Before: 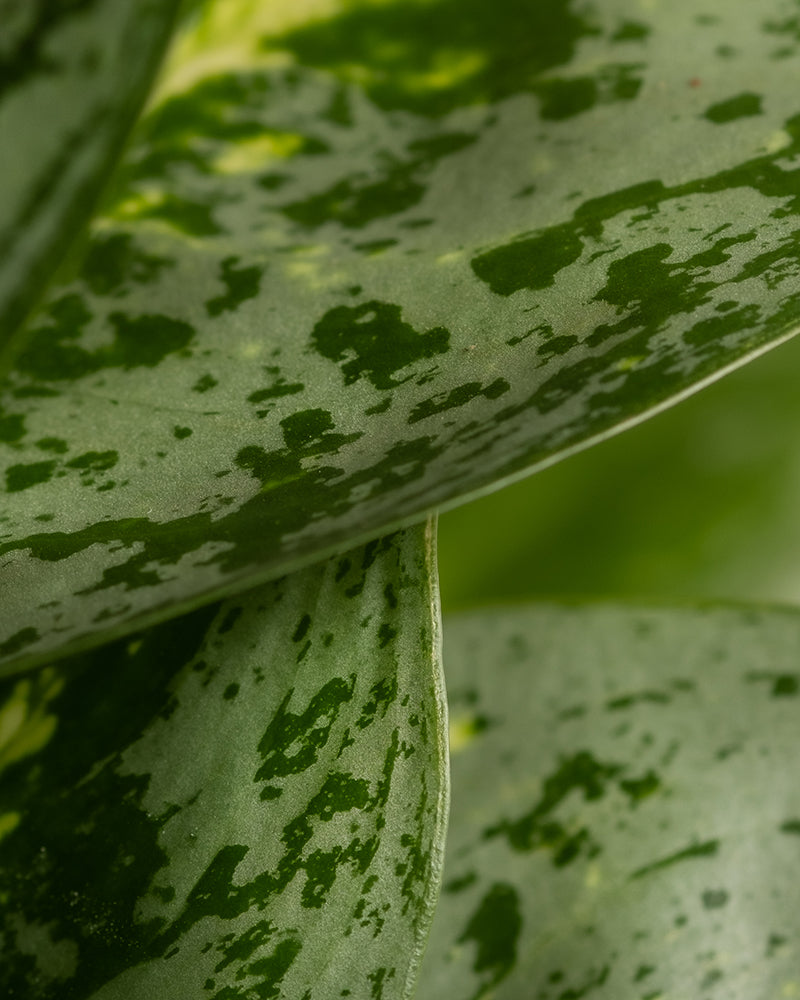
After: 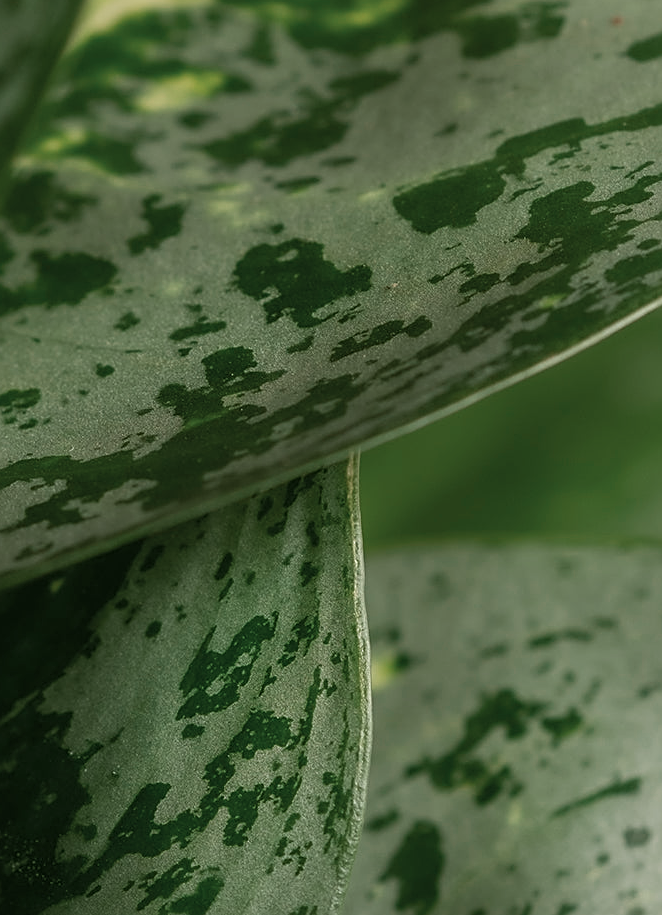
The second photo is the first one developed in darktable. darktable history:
sharpen: on, module defaults
color zones: curves: ch0 [(0, 0.5) (0.125, 0.4) (0.25, 0.5) (0.375, 0.4) (0.5, 0.4) (0.625, 0.35) (0.75, 0.35) (0.875, 0.5)]; ch1 [(0, 0.35) (0.125, 0.45) (0.25, 0.35) (0.375, 0.35) (0.5, 0.35) (0.625, 0.35) (0.75, 0.45) (0.875, 0.35)]; ch2 [(0, 0.6) (0.125, 0.5) (0.25, 0.5) (0.375, 0.6) (0.5, 0.6) (0.625, 0.5) (0.75, 0.5) (0.875, 0.5)]
crop: left 9.807%, top 6.259%, right 7.334%, bottom 2.177%
